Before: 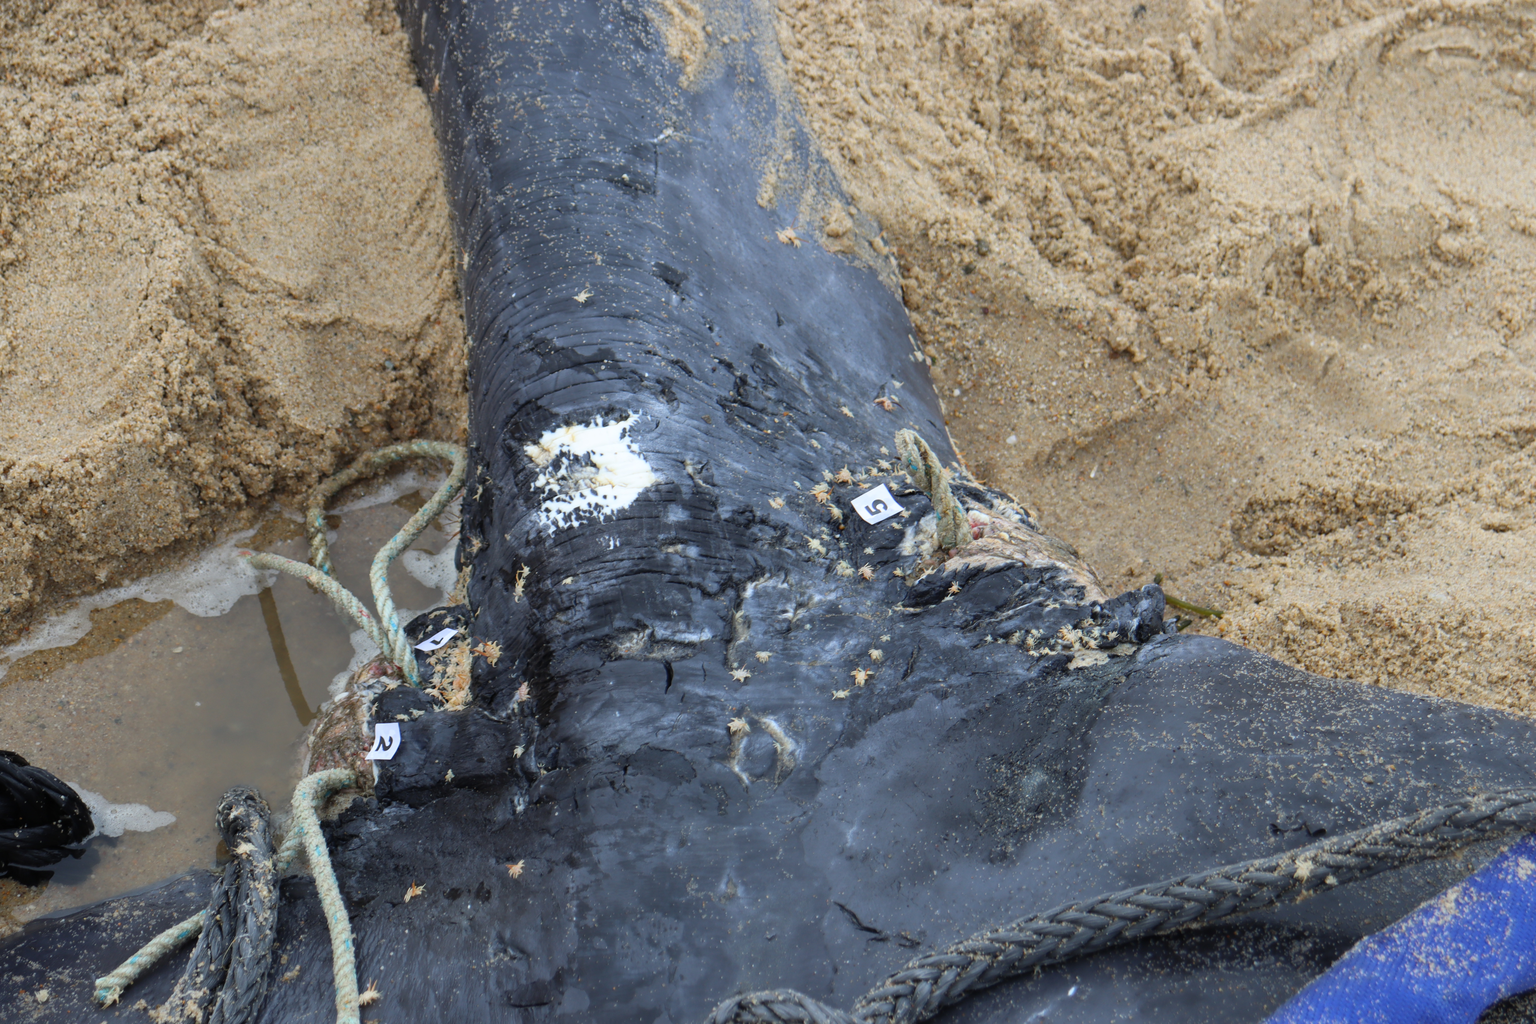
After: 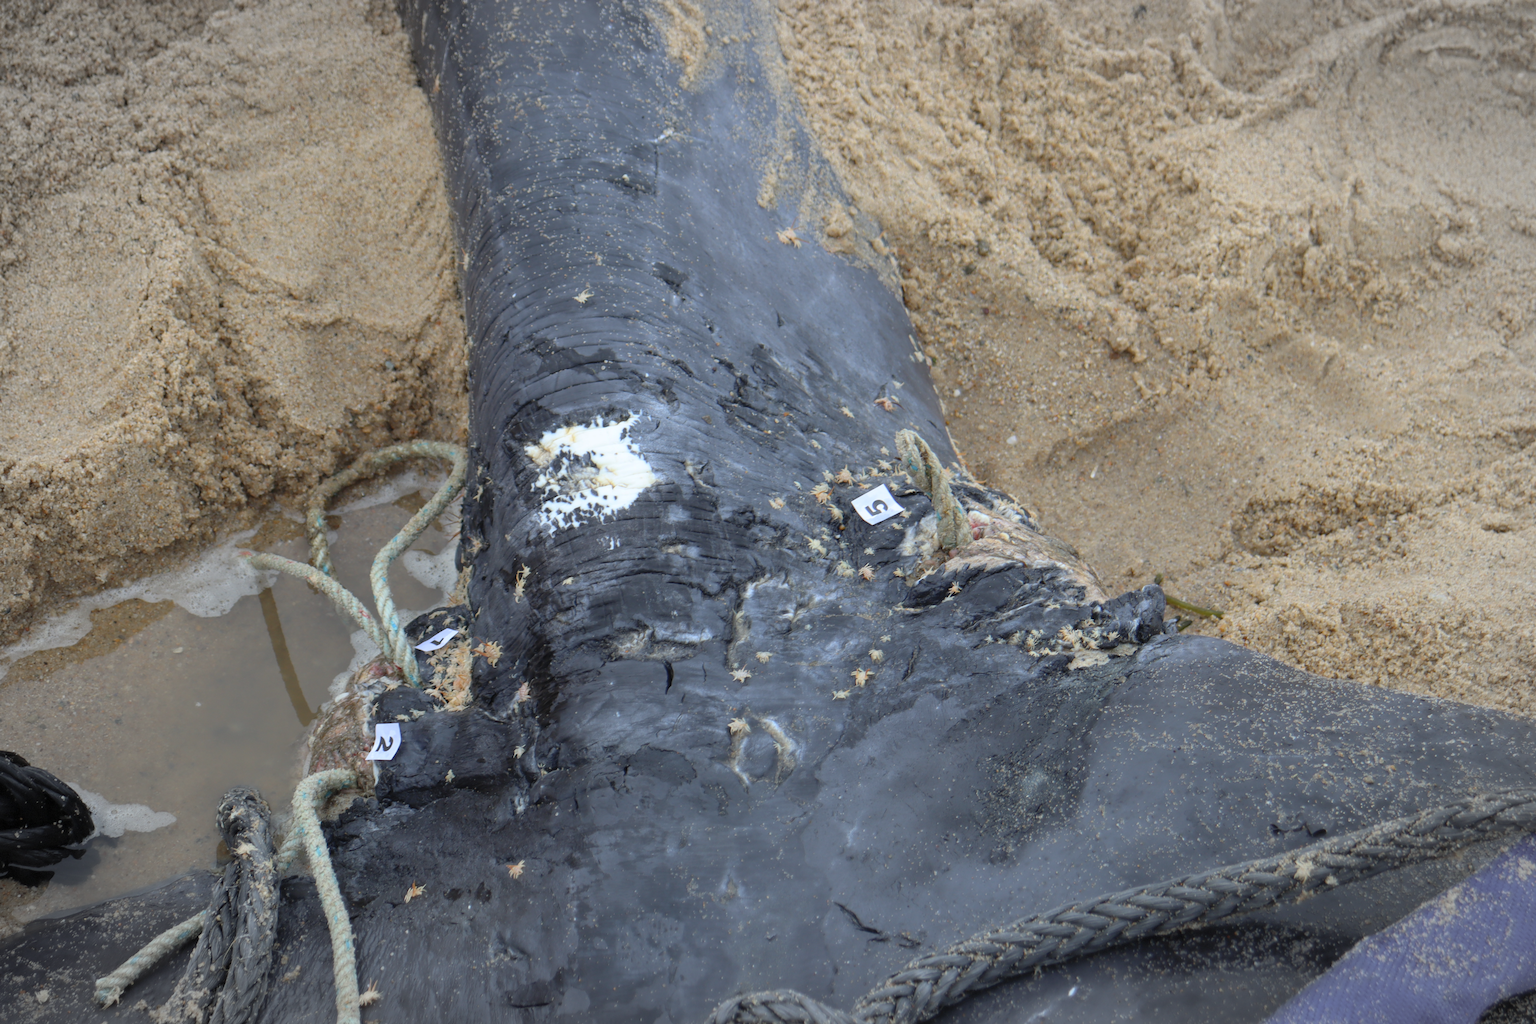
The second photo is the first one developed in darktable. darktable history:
tone curve: curves: ch0 [(0, 0) (0.045, 0.074) (0.883, 0.858) (1, 1)]; ch1 [(0, 0) (0.149, 0.074) (0.379, 0.327) (0.427, 0.401) (0.489, 0.479) (0.505, 0.515) (0.537, 0.573) (0.563, 0.599) (1, 1)]; ch2 [(0, 0) (0.307, 0.298) (0.388, 0.375) (0.443, 0.456) (0.485, 0.492) (1, 1)], preserve colors none
vignetting: brightness -0.269, automatic ratio true, dithering 8-bit output
